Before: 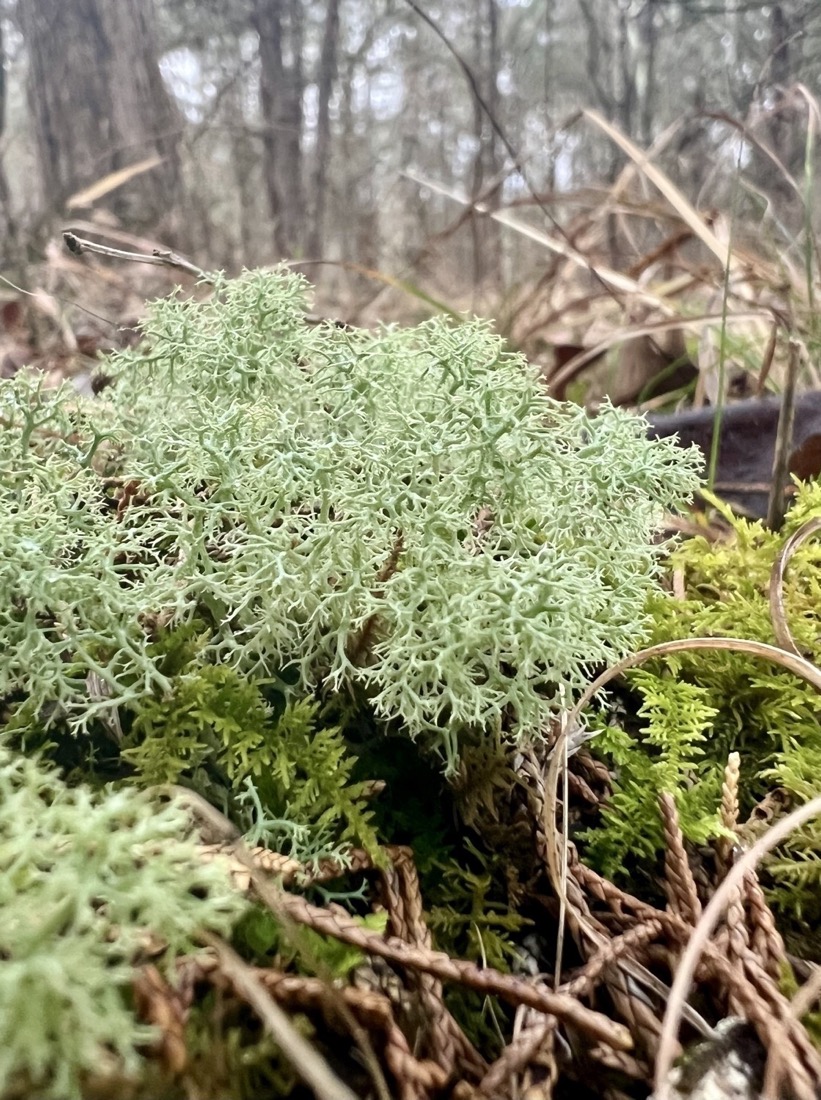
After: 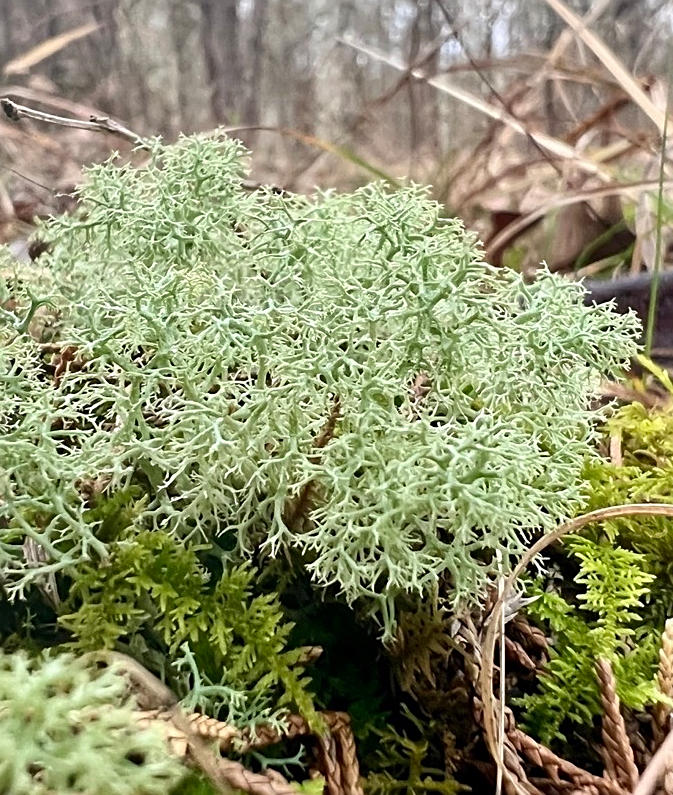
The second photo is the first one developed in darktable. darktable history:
crop: left 7.775%, top 12.191%, right 10.156%, bottom 15.452%
sharpen: on, module defaults
